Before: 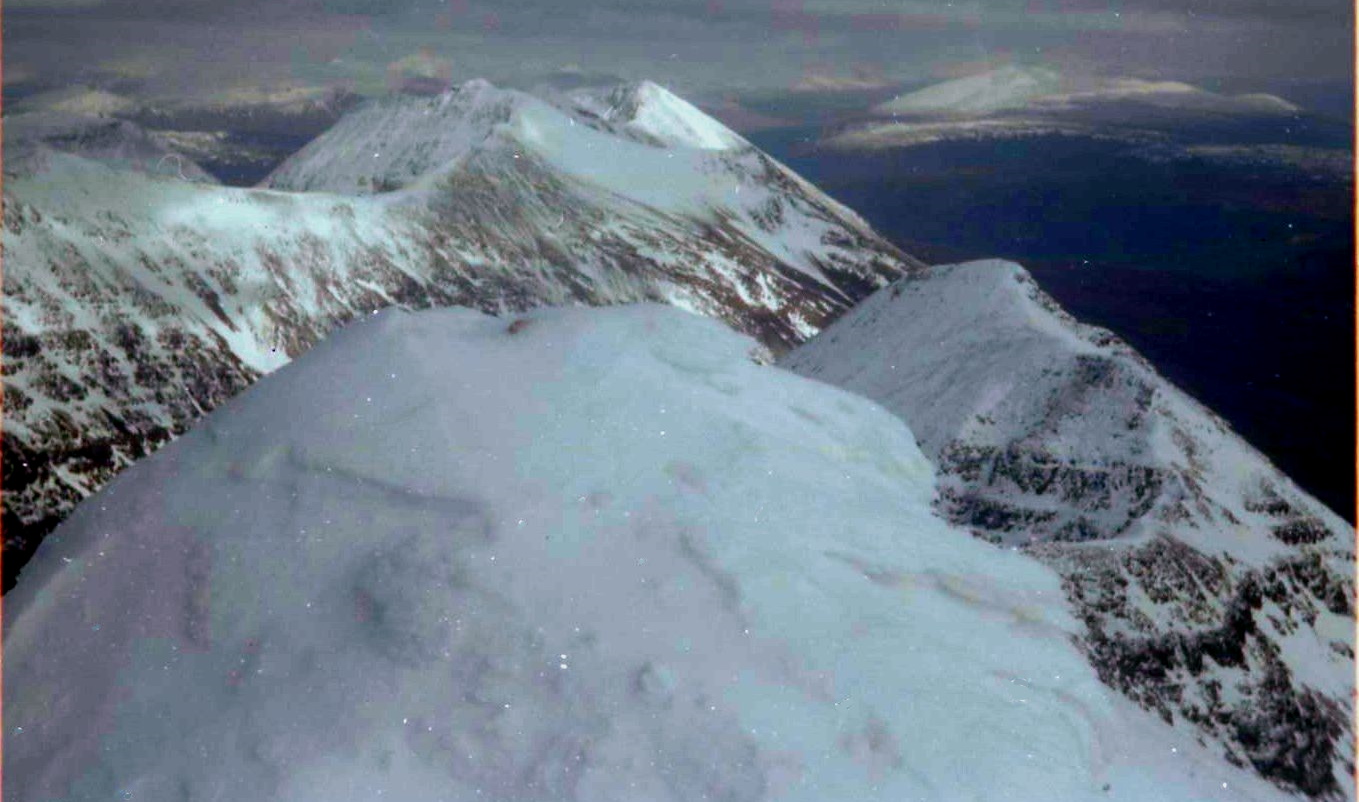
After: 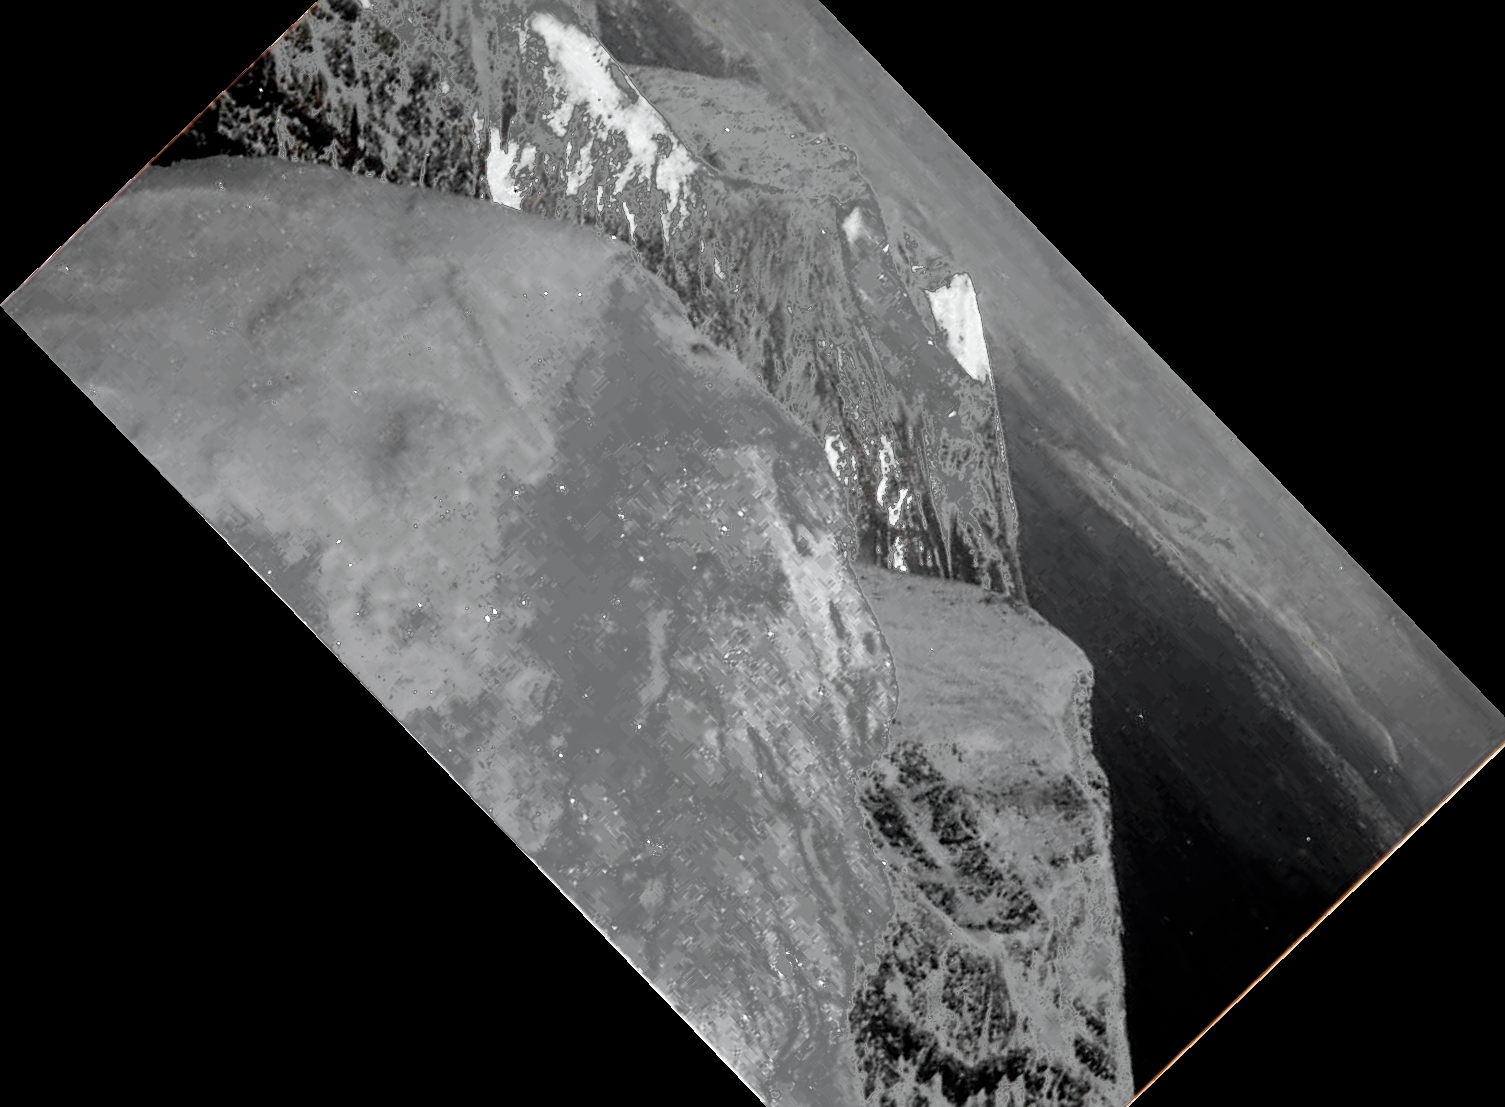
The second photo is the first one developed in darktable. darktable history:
color correction: saturation 1.34
color zones: curves: ch0 [(0, 0.613) (0.01, 0.613) (0.245, 0.448) (0.498, 0.529) (0.642, 0.665) (0.879, 0.777) (0.99, 0.613)]; ch1 [(0, 0.035) (0.121, 0.189) (0.259, 0.197) (0.415, 0.061) (0.589, 0.022) (0.732, 0.022) (0.857, 0.026) (0.991, 0.053)]
crop and rotate: angle -46.26°, top 16.234%, right 0.912%, bottom 11.704%
sharpen: on, module defaults
fill light: exposure -0.73 EV, center 0.69, width 2.2
